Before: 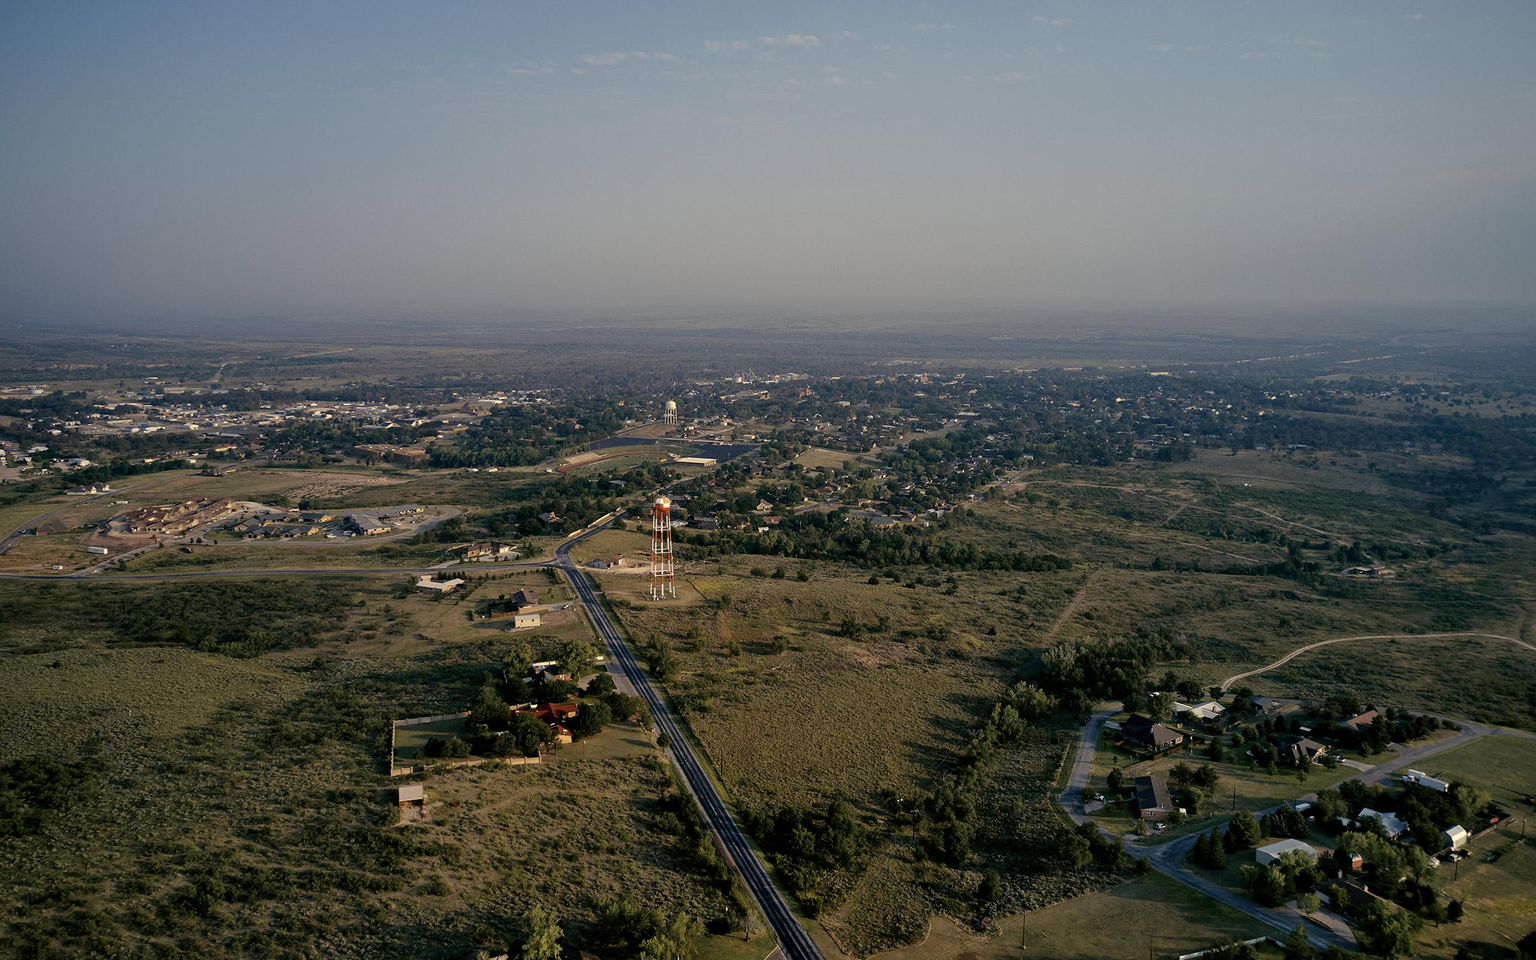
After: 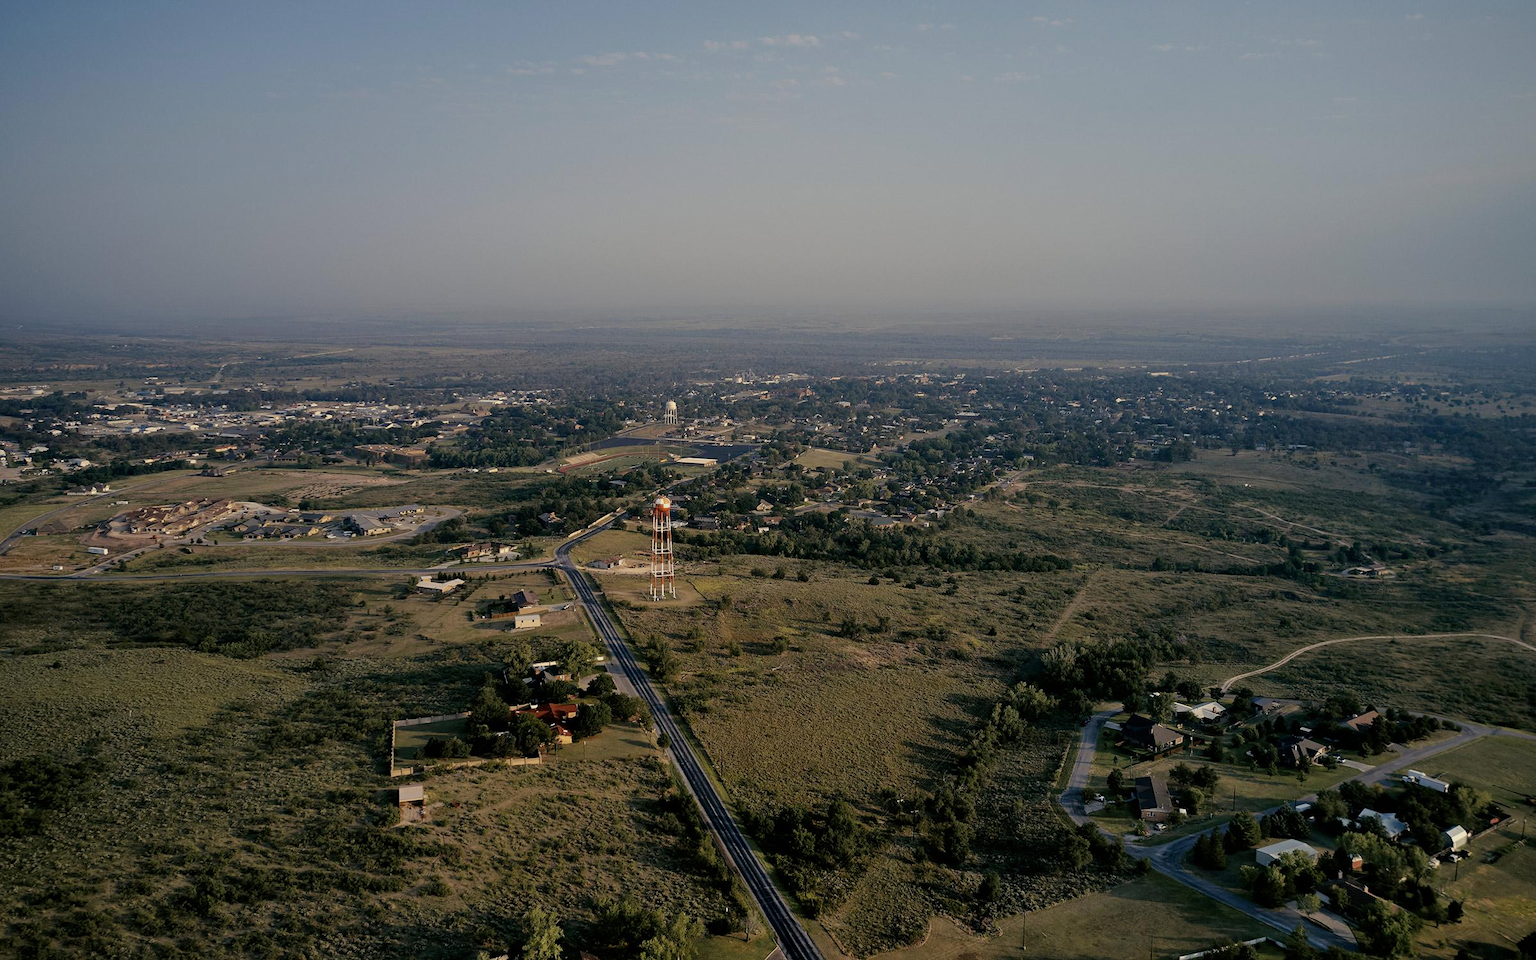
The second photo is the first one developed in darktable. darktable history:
filmic rgb: black relative exposure -14.25 EV, white relative exposure 3.36 EV, hardness 7.96, contrast 0.984
